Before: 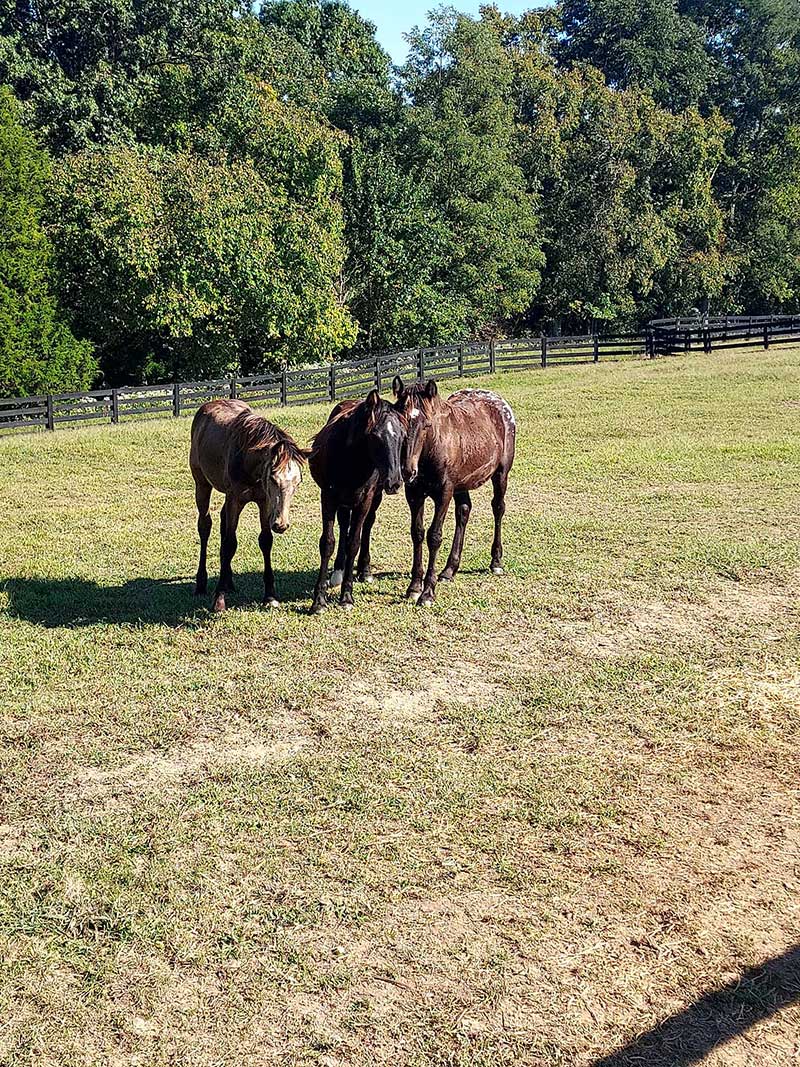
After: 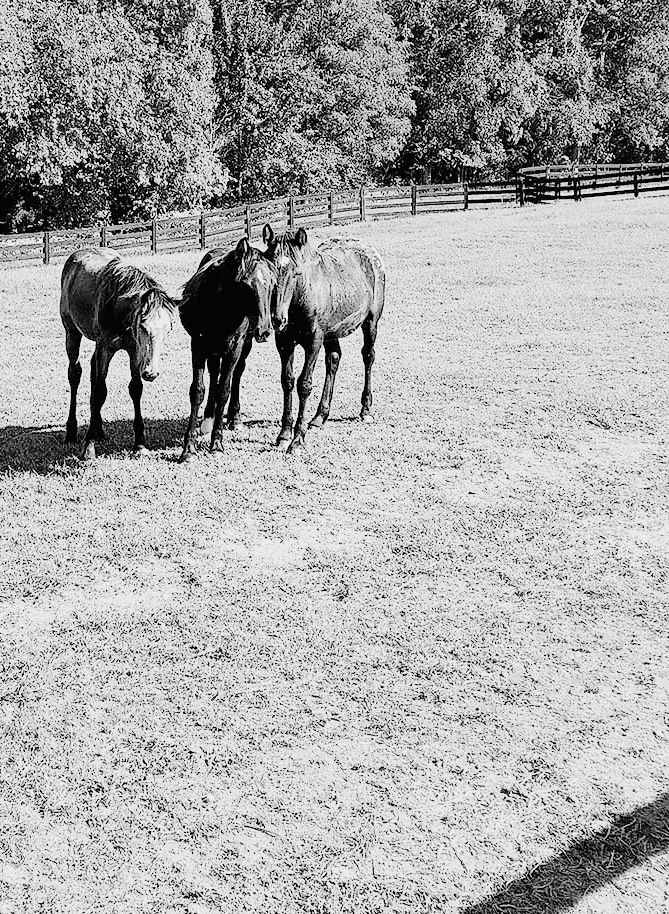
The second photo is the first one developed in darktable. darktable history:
filmic rgb: black relative exposure -6.2 EV, white relative exposure 6.95 EV, threshold 2.96 EV, hardness 2.27, iterations of high-quality reconstruction 0, enable highlight reconstruction true
exposure: black level correction 0, exposure 1.442 EV, compensate highlight preservation false
tone curve: curves: ch0 [(0, 0.01) (0.052, 0.045) (0.136, 0.133) (0.29, 0.332) (0.453, 0.531) (0.676, 0.751) (0.89, 0.919) (1, 1)]; ch1 [(0, 0) (0.094, 0.081) (0.285, 0.299) (0.385, 0.403) (0.446, 0.443) (0.495, 0.496) (0.544, 0.552) (0.589, 0.612) (0.722, 0.728) (1, 1)]; ch2 [(0, 0) (0.257, 0.217) (0.43, 0.421) (0.498, 0.507) (0.531, 0.544) (0.56, 0.579) (0.625, 0.642) (1, 1)]
crop: left 16.312%, top 14.327%
color zones: curves: ch0 [(0.203, 0.433) (0.607, 0.517) (0.697, 0.696) (0.705, 0.897)], mix -93.09%
color calibration: output gray [0.267, 0.423, 0.261, 0], illuminant custom, x 0.368, y 0.373, temperature 4340.26 K
color correction: highlights b* -0.044
